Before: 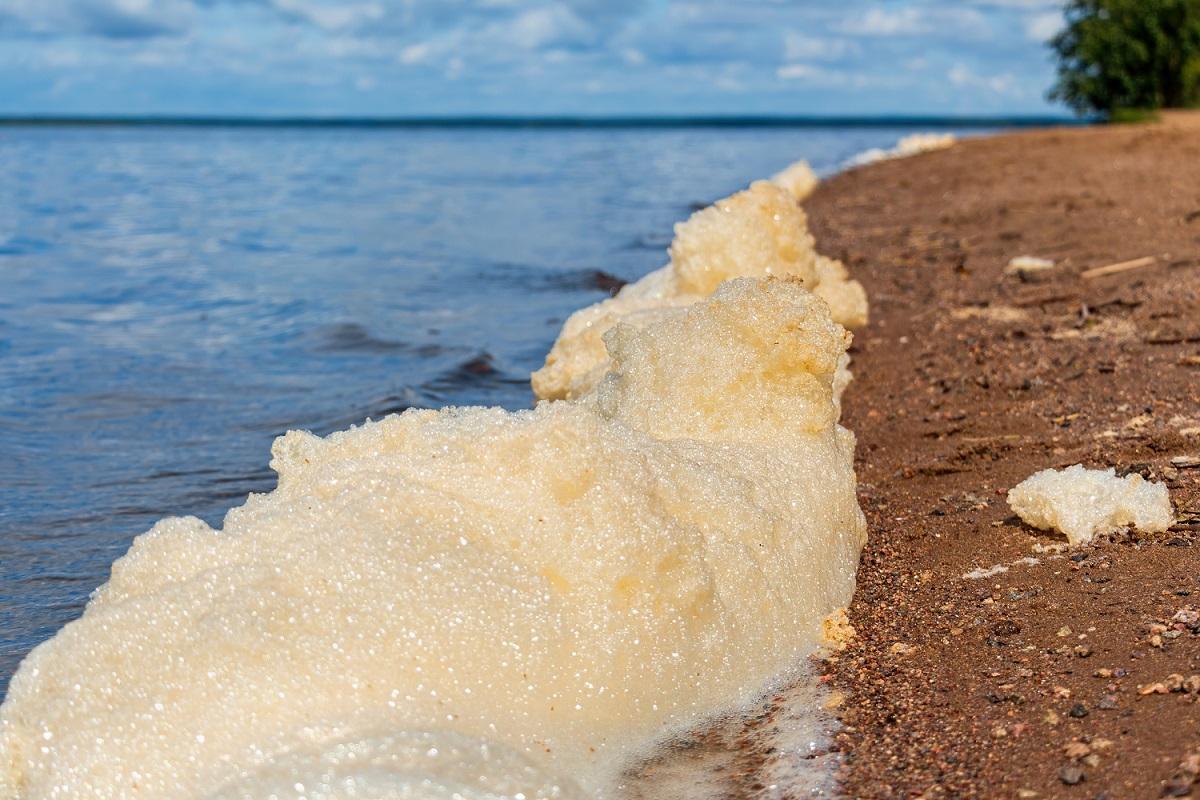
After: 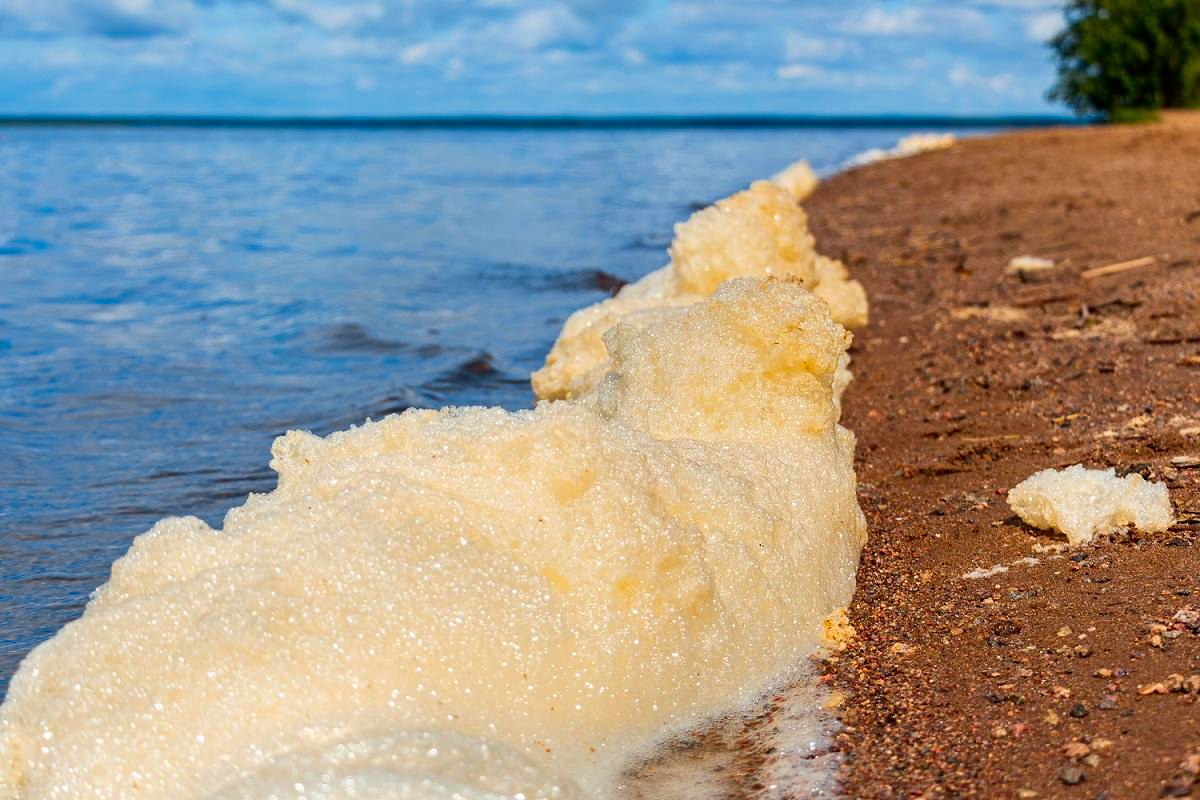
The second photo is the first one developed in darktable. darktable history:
contrast brightness saturation: contrast 0.086, saturation 0.273
